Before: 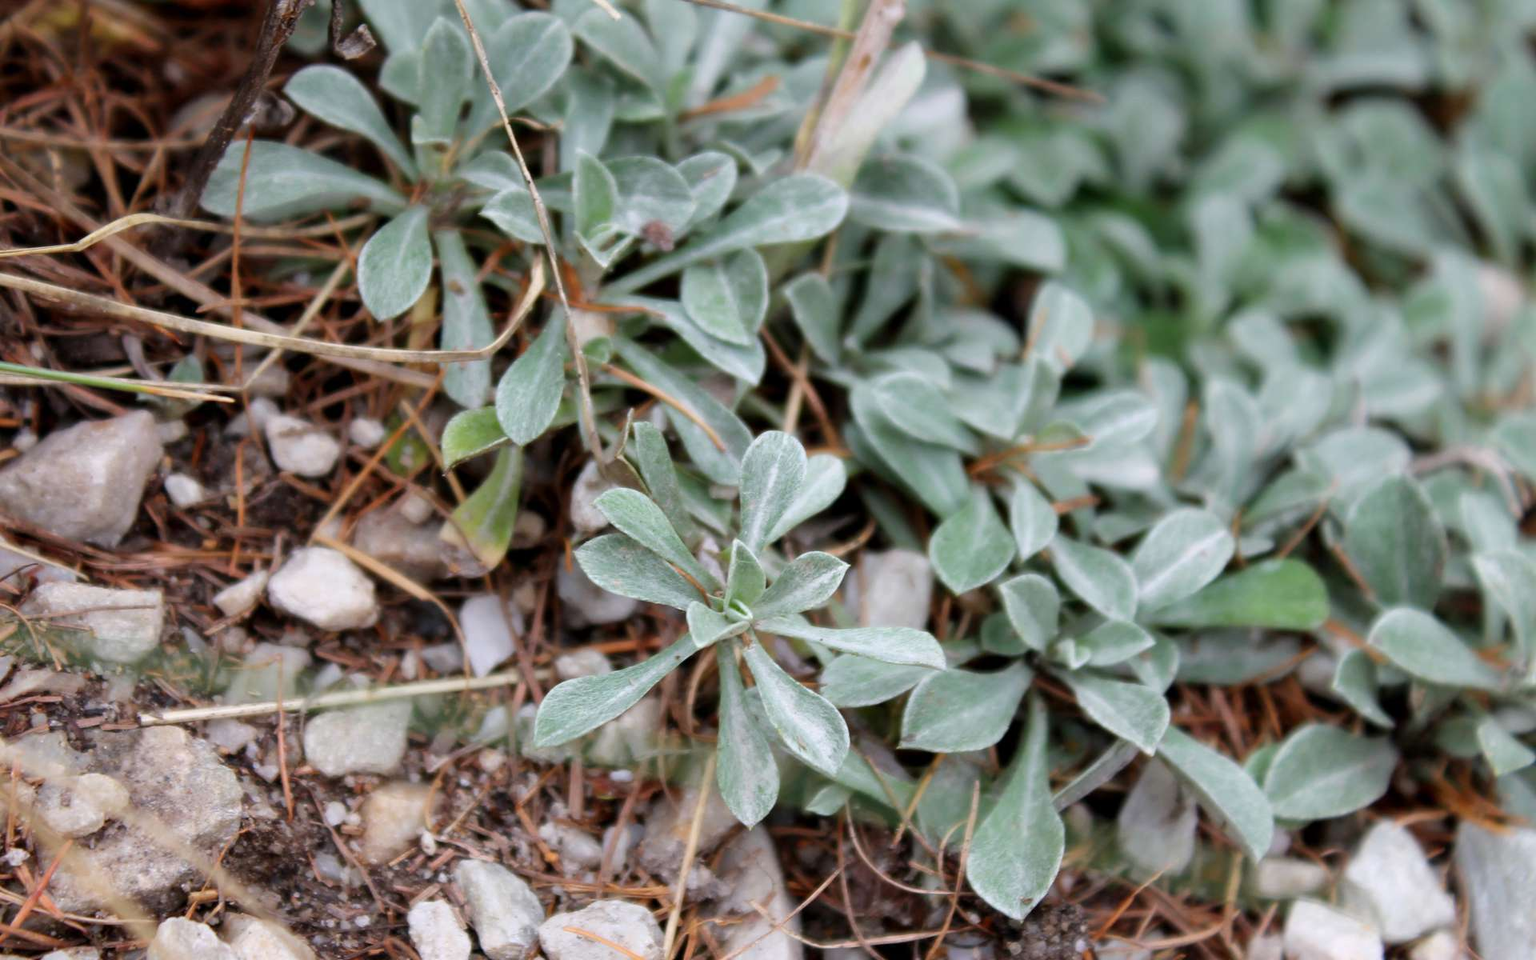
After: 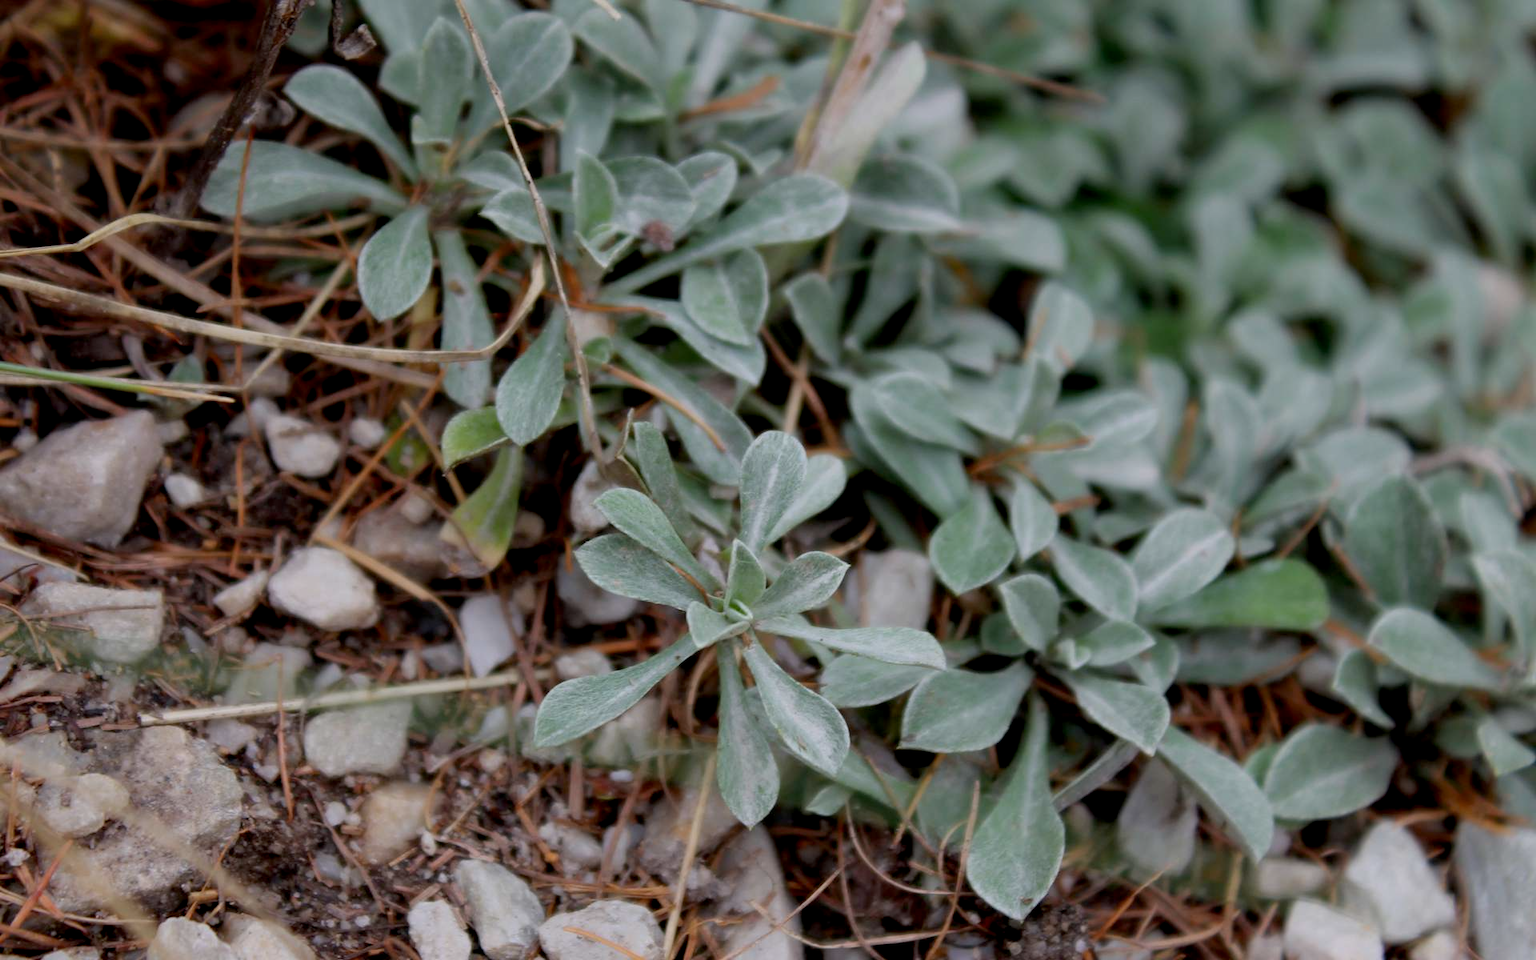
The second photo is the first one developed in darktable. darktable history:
base curve: curves: ch0 [(0, 0) (0.989, 0.992)], preserve colors none
exposure: black level correction 0.009, exposure -0.637 EV, compensate highlight preservation false
